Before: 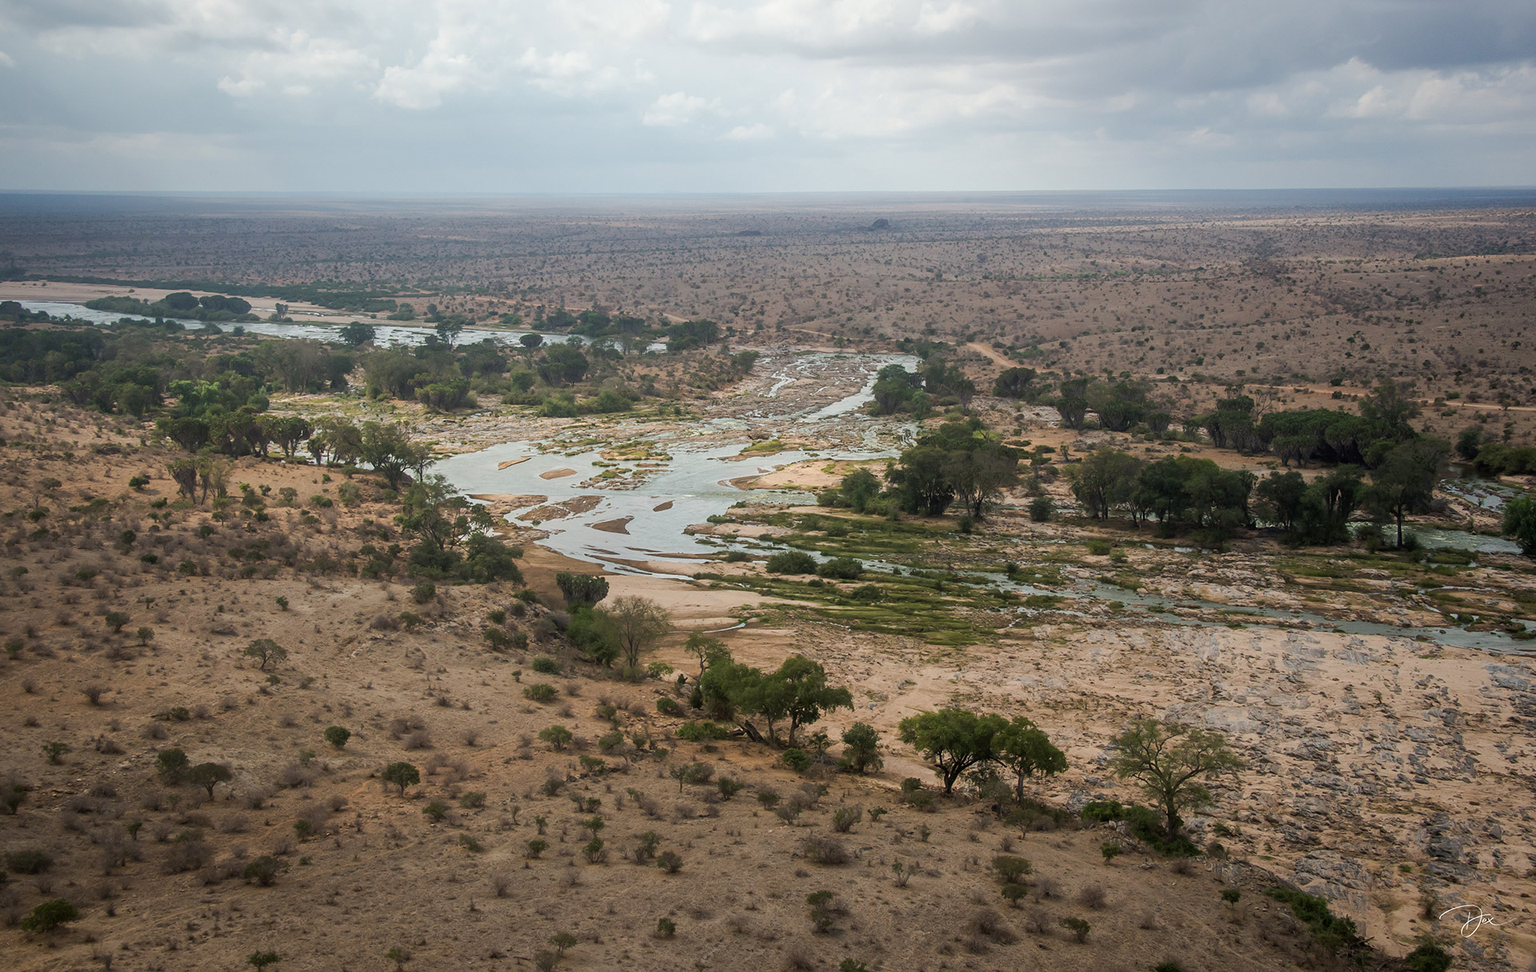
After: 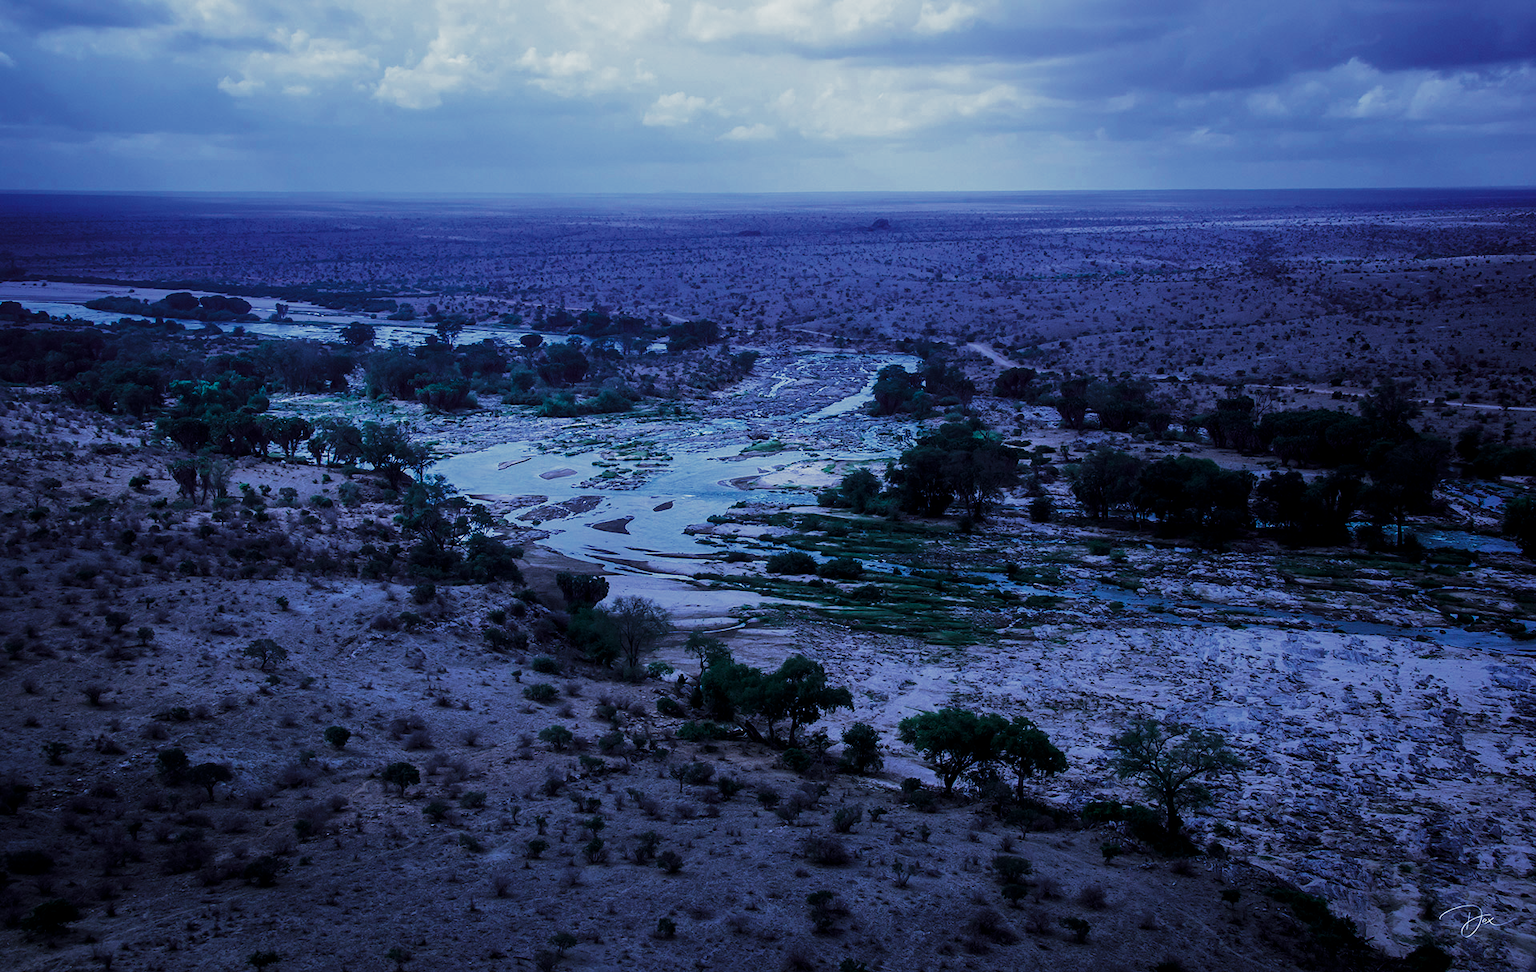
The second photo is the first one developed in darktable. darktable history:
color calibration: output R [0.948, 0.091, -0.04, 0], output G [-0.3, 1.384, -0.085, 0], output B [-0.108, 0.061, 1.08, 0], illuminant as shot in camera, x 0.484, y 0.43, temperature 2405.29 K
filmic rgb: black relative exposure -8.2 EV, white relative exposure 2.2 EV, threshold 3 EV, hardness 7.11, latitude 75%, contrast 1.325, highlights saturation mix -2%, shadows ↔ highlights balance 30%, preserve chrominance no, color science v5 (2021), contrast in shadows safe, contrast in highlights safe, enable highlight reconstruction true
levels: levels [0, 0.618, 1]
